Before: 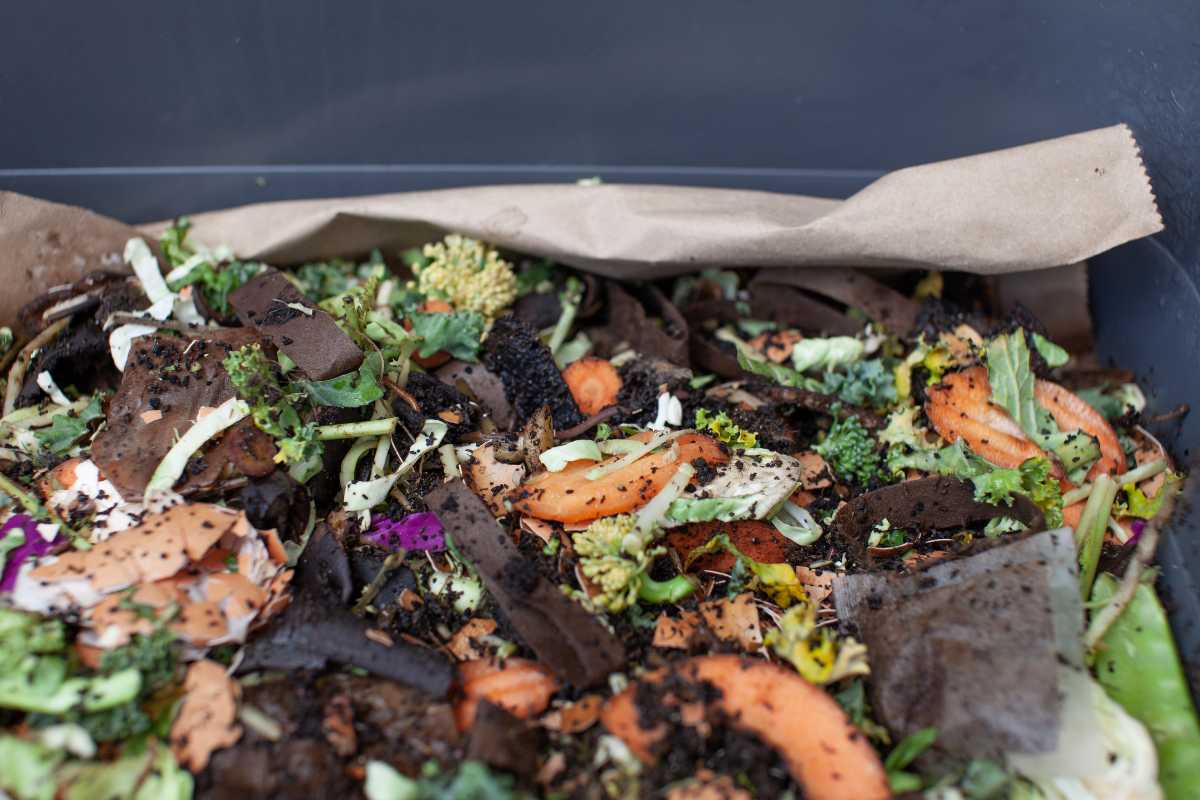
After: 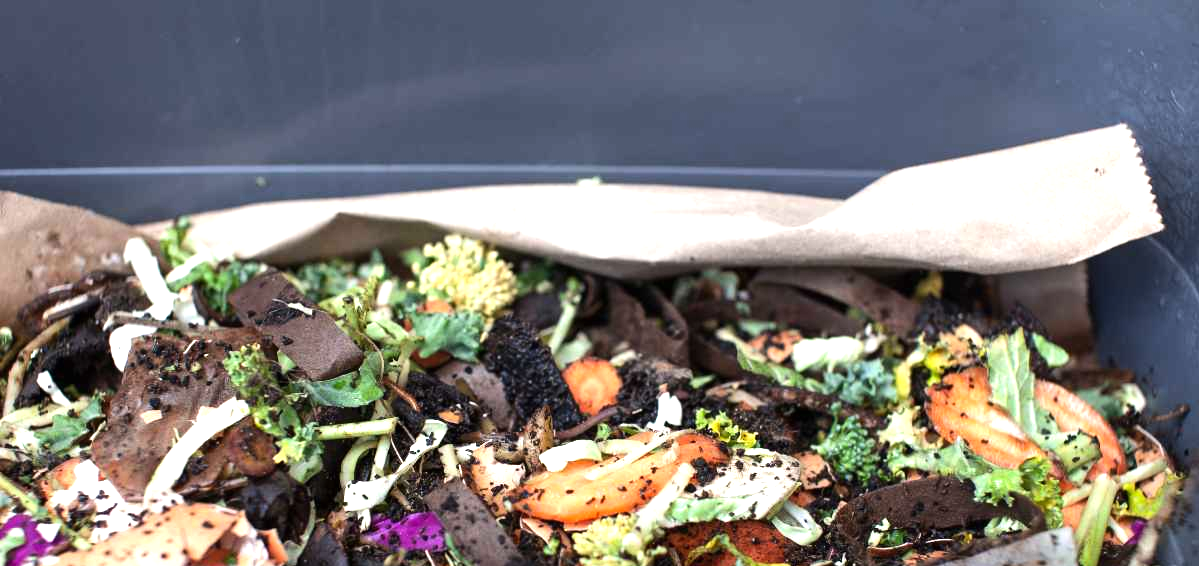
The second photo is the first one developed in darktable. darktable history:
crop: right 0%, bottom 29.153%
tone equalizer: -8 EV -0.383 EV, -7 EV -0.392 EV, -6 EV -0.347 EV, -5 EV -0.209 EV, -3 EV 0.252 EV, -2 EV 0.337 EV, -1 EV 0.369 EV, +0 EV 0.4 EV, edges refinement/feathering 500, mask exposure compensation -1.57 EV, preserve details no
exposure: black level correction 0, exposure 0.695 EV, compensate highlight preservation false
